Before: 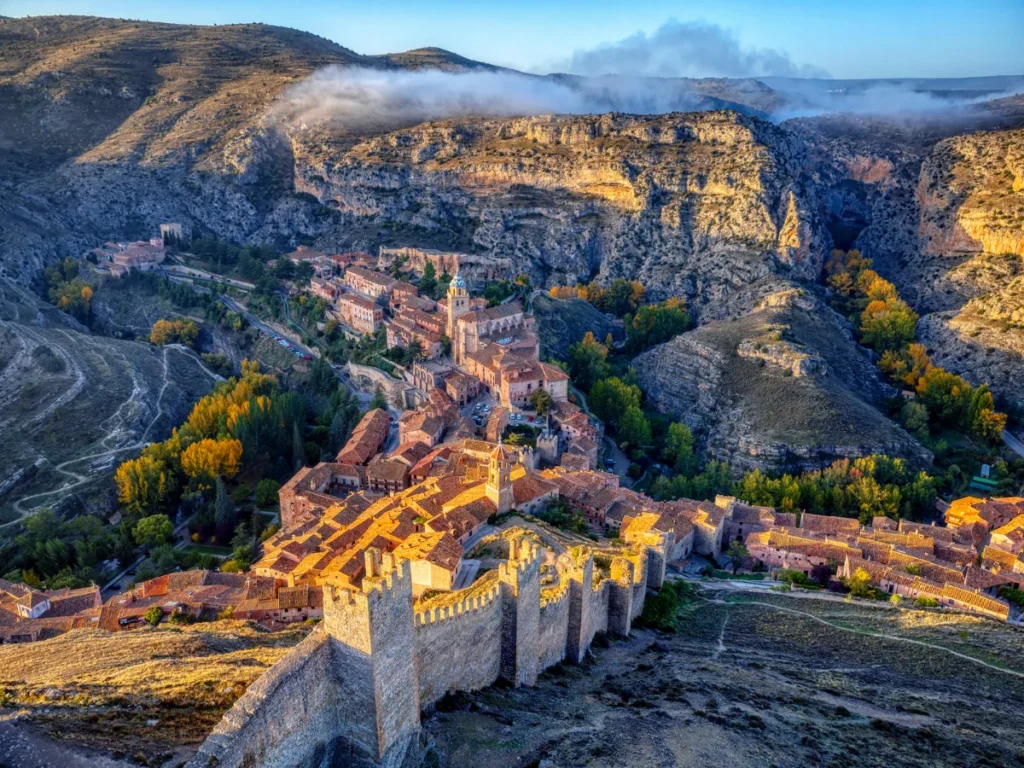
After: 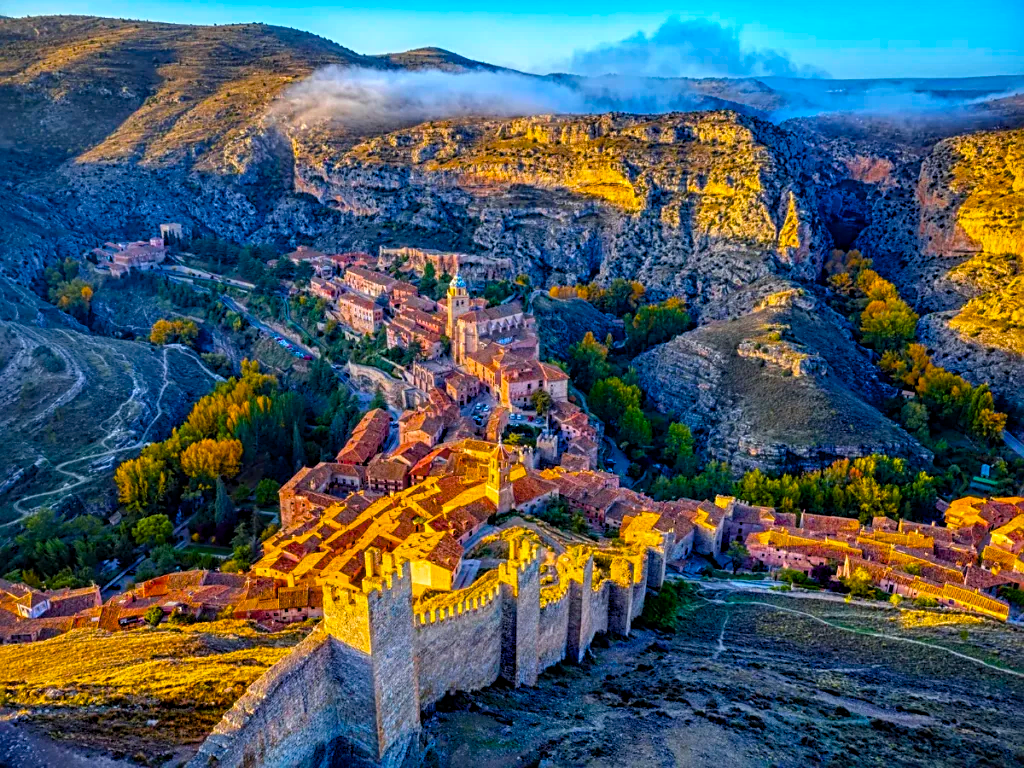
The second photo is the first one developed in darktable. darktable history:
color balance rgb: linear chroma grading › global chroma 25%, perceptual saturation grading › global saturation 50%
sharpen: radius 2.767
